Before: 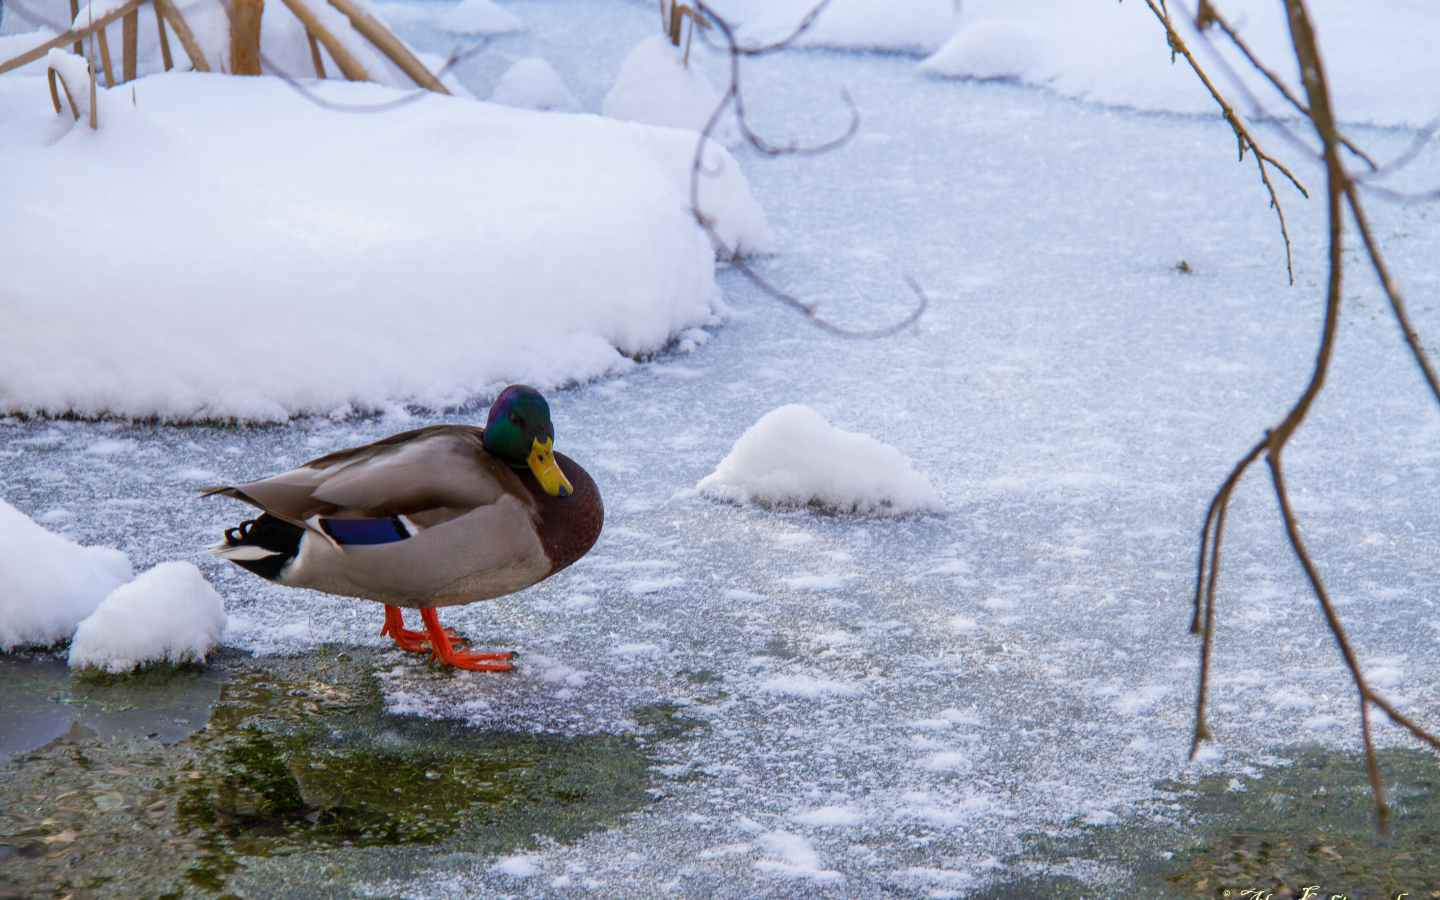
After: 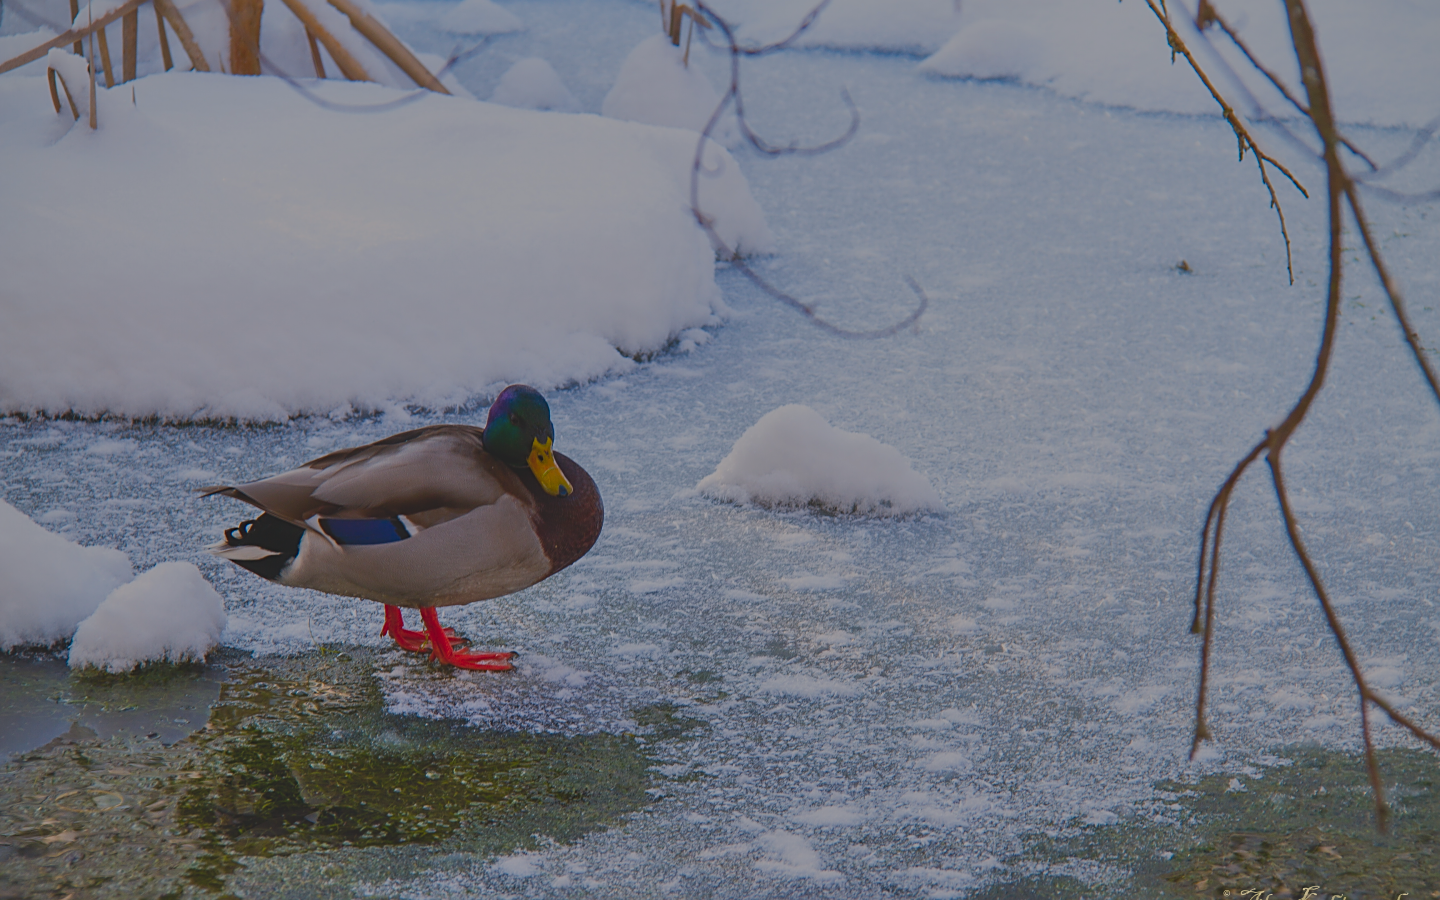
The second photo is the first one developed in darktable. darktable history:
sharpen: on, module defaults
vignetting: fall-off radius 95%, brightness -0.181, saturation -0.31
exposure: black level correction -0.017, exposure -1.084 EV, compensate exposure bias true, compensate highlight preservation false
shadows and highlights: soften with gaussian
color balance rgb: highlights gain › chroma 1.574%, highlights gain › hue 57.04°, perceptual saturation grading › global saturation 25.341%, hue shift -4.97°, contrast -21.764%
